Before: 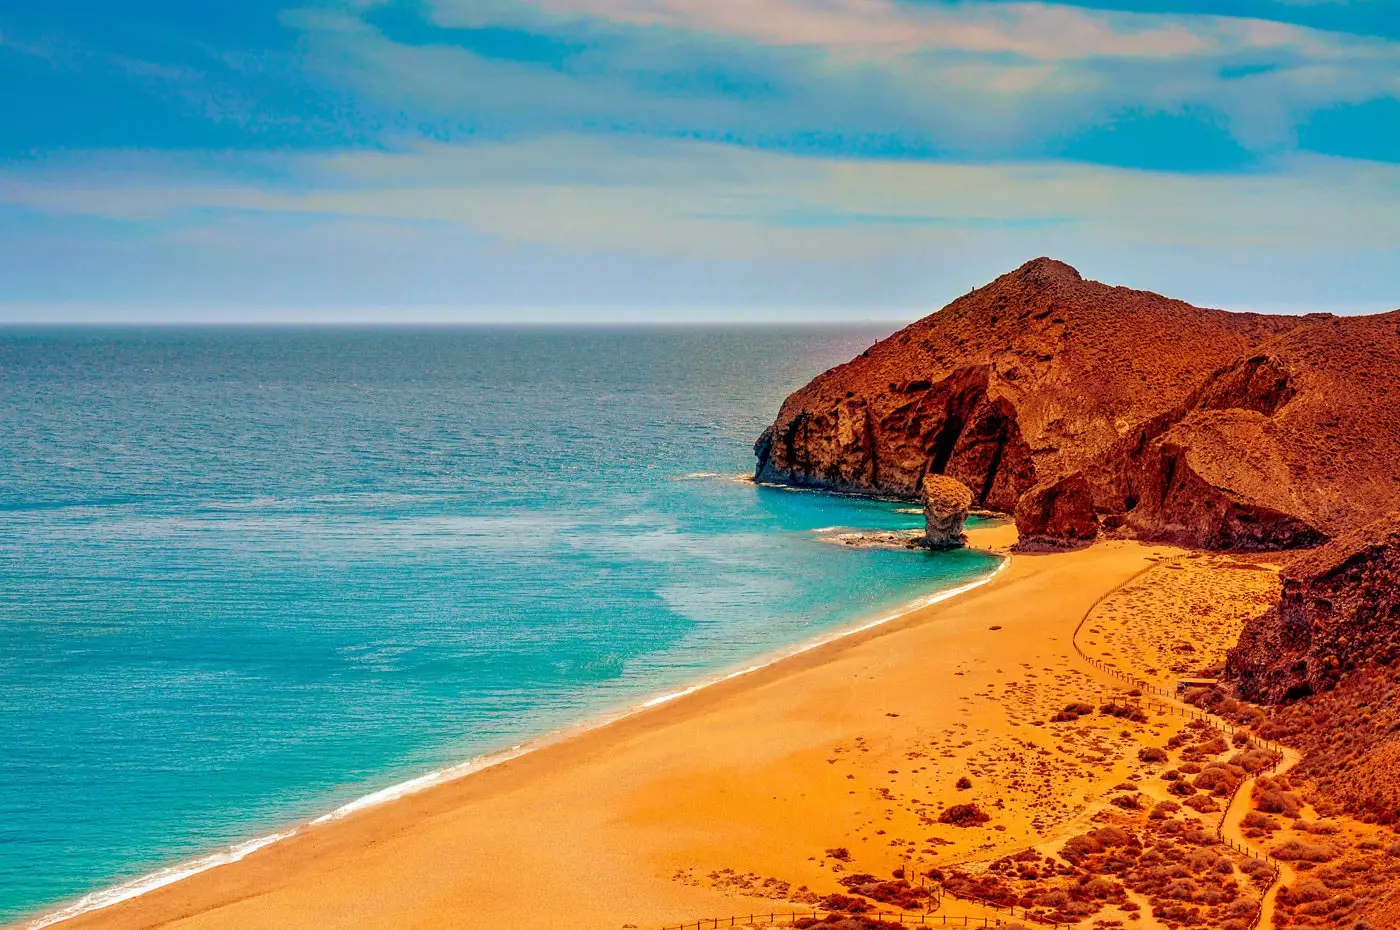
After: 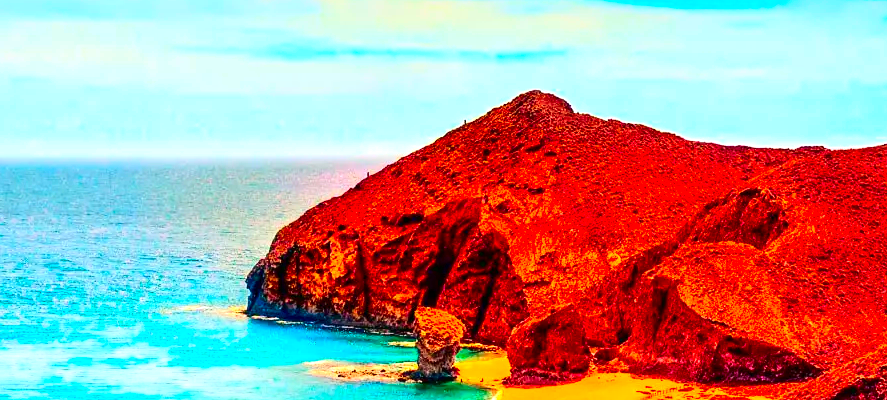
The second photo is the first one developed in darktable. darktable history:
crop: left 36.301%, top 18.009%, right 0.322%, bottom 38.973%
exposure: black level correction 0, exposure 0.895 EV, compensate highlight preservation false
contrast brightness saturation: contrast 0.268, brightness 0.012, saturation 0.859
